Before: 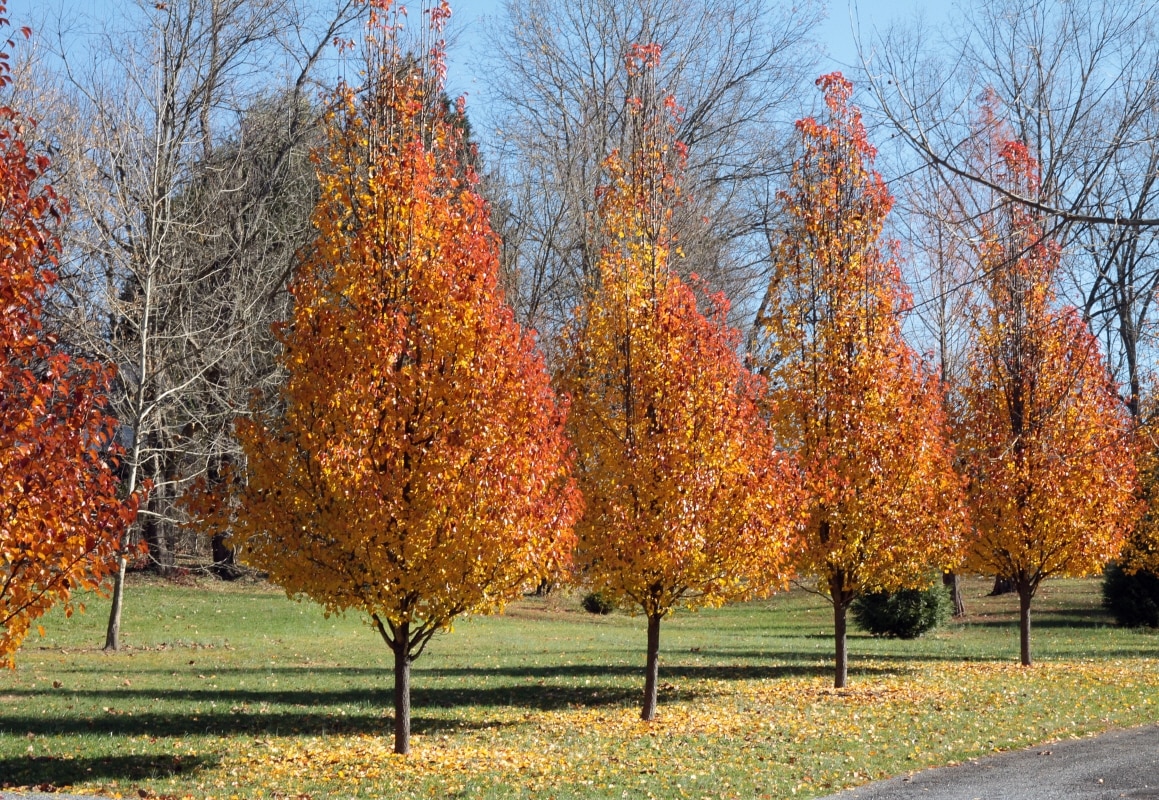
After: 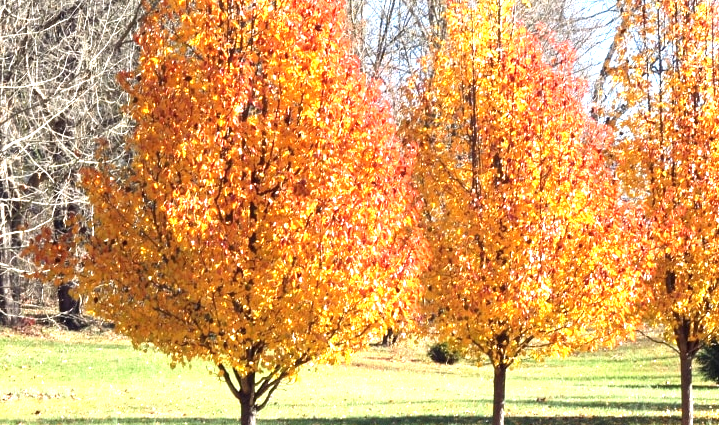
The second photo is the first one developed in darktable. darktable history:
exposure: black level correction 0, exposure 1.741 EV, compensate exposure bias true, compensate highlight preservation false
crop: left 13.312%, top 31.28%, right 24.627%, bottom 15.582%
color balance rgb: global vibrance 1%, saturation formula JzAzBz (2021)
